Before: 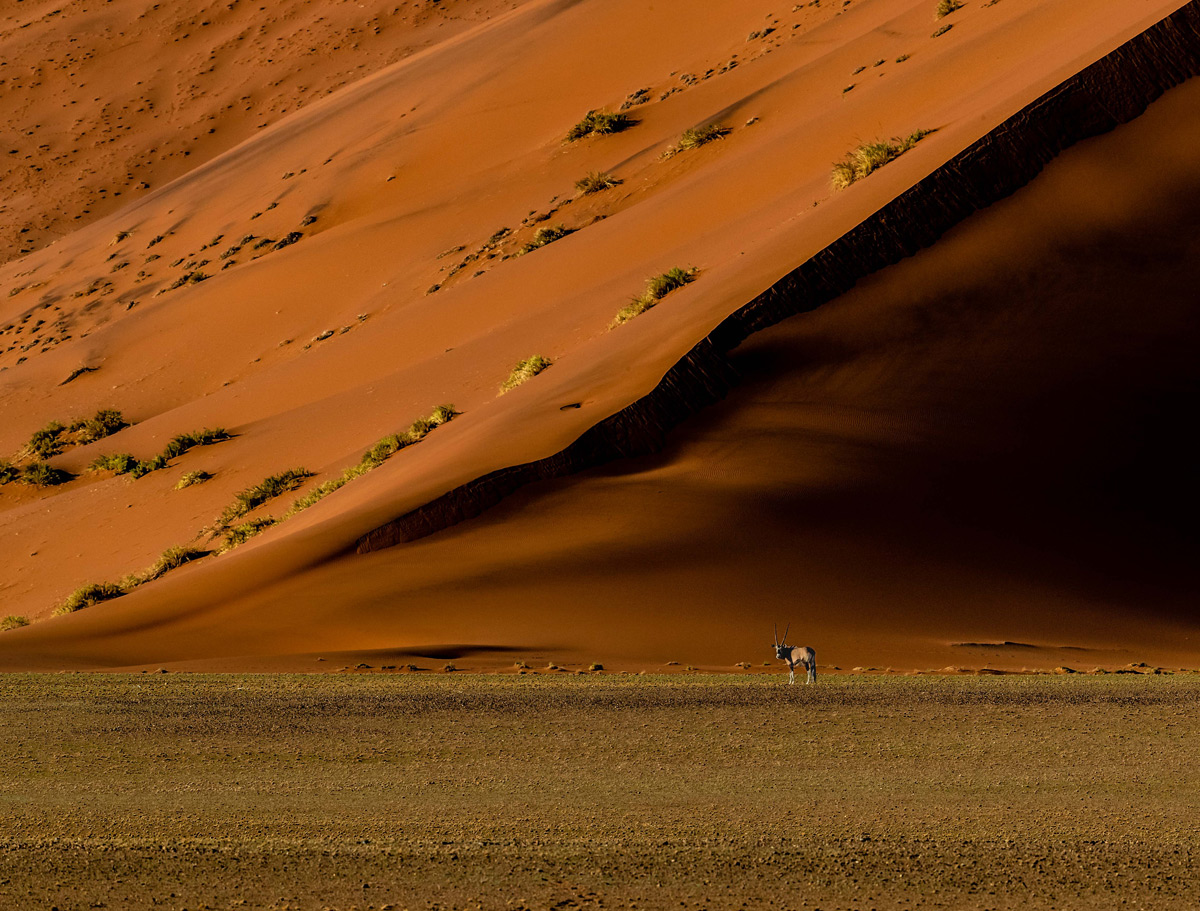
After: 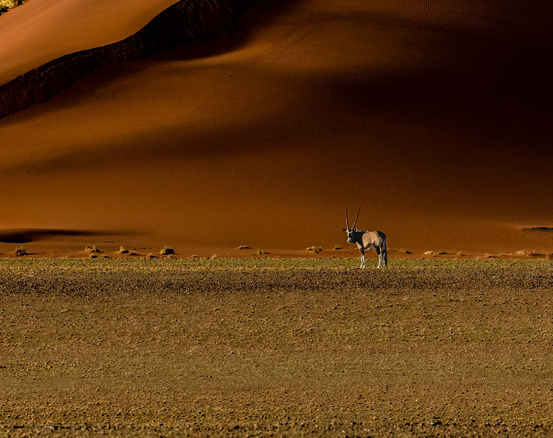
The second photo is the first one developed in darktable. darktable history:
crop: left 35.792%, top 45.685%, right 18.105%, bottom 6.195%
